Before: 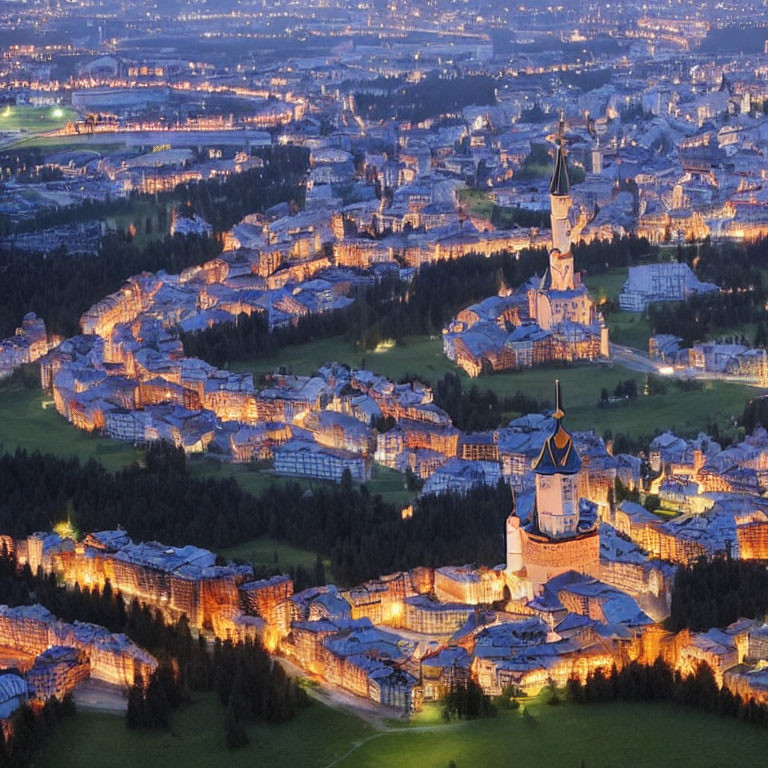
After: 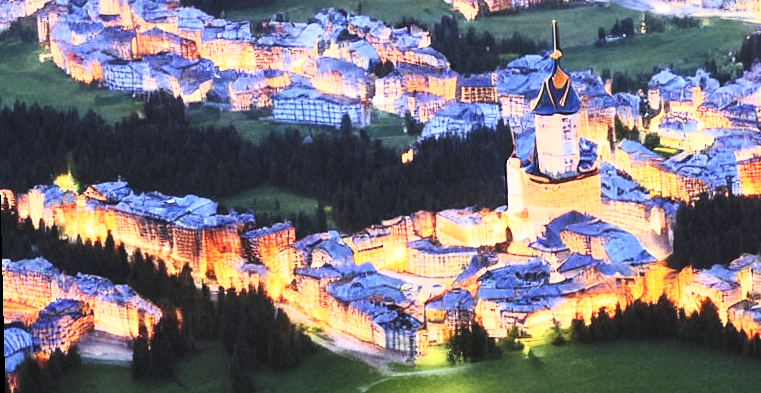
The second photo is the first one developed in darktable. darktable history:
contrast brightness saturation: contrast 0.39, brightness 0.53
crop and rotate: top 46.237%
tone equalizer: on, module defaults
base curve: curves: ch0 [(0, 0) (0.032, 0.025) (0.121, 0.166) (0.206, 0.329) (0.605, 0.79) (1, 1)], preserve colors none
rotate and perspective: rotation -1.42°, crop left 0.016, crop right 0.984, crop top 0.035, crop bottom 0.965
white balance: red 0.974, blue 1.044
